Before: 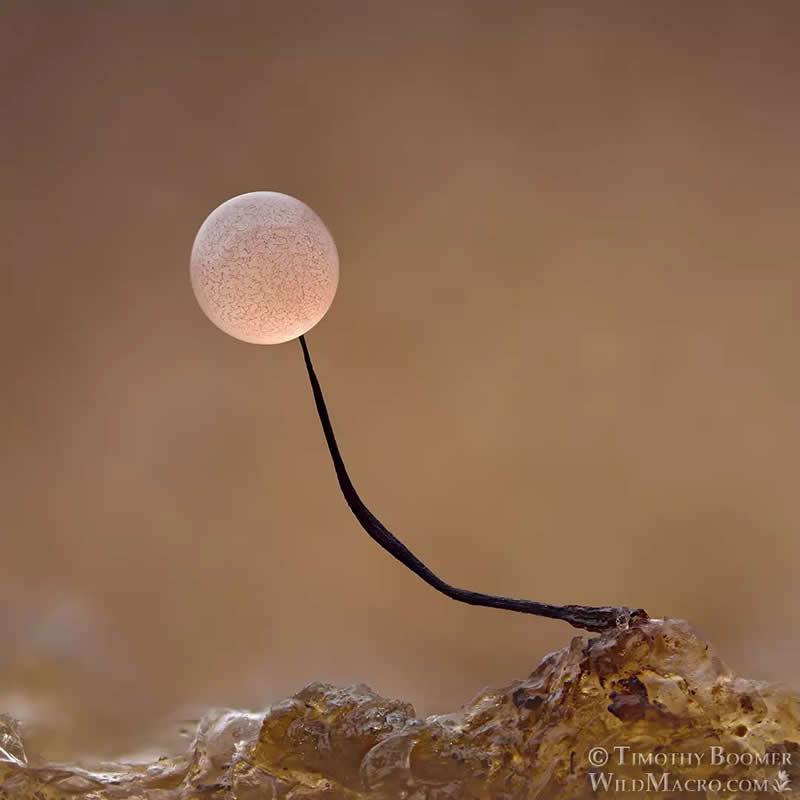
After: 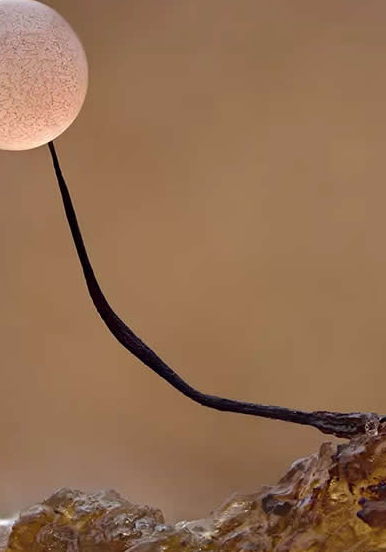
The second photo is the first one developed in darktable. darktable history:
crop: left 31.381%, top 24.354%, right 20.332%, bottom 6.601%
